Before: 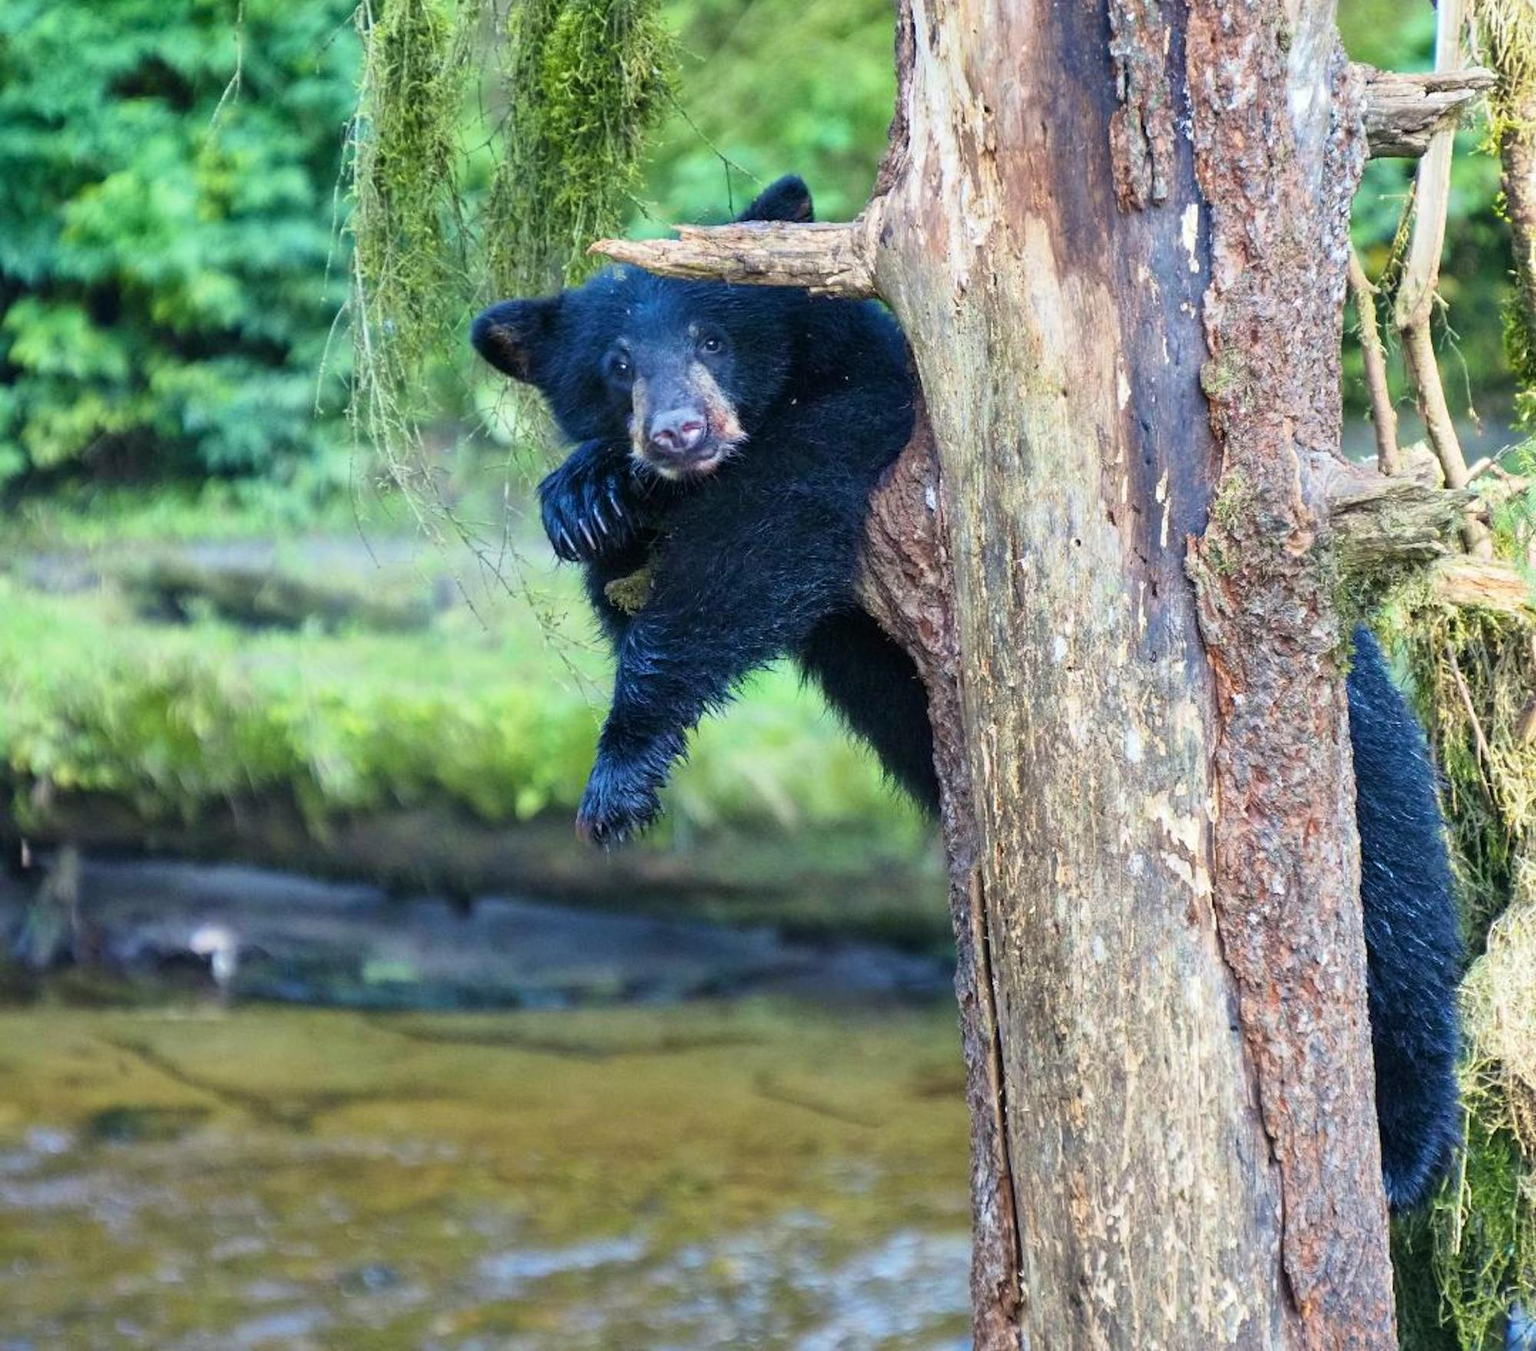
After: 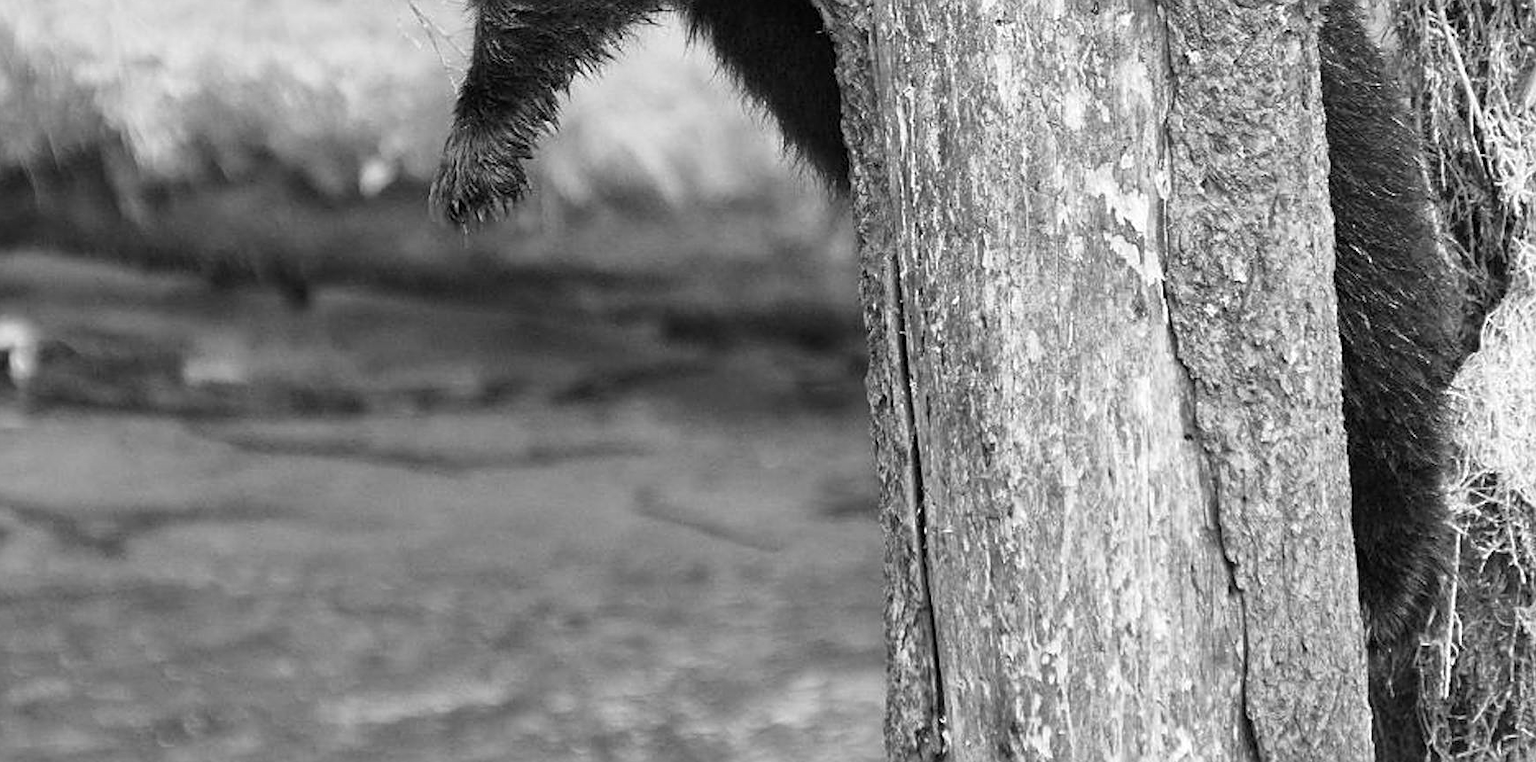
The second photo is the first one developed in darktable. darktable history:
crop and rotate: left 13.306%, top 48.129%, bottom 2.928%
white balance: red 1.029, blue 0.92
monochrome: on, module defaults
sharpen: on, module defaults
